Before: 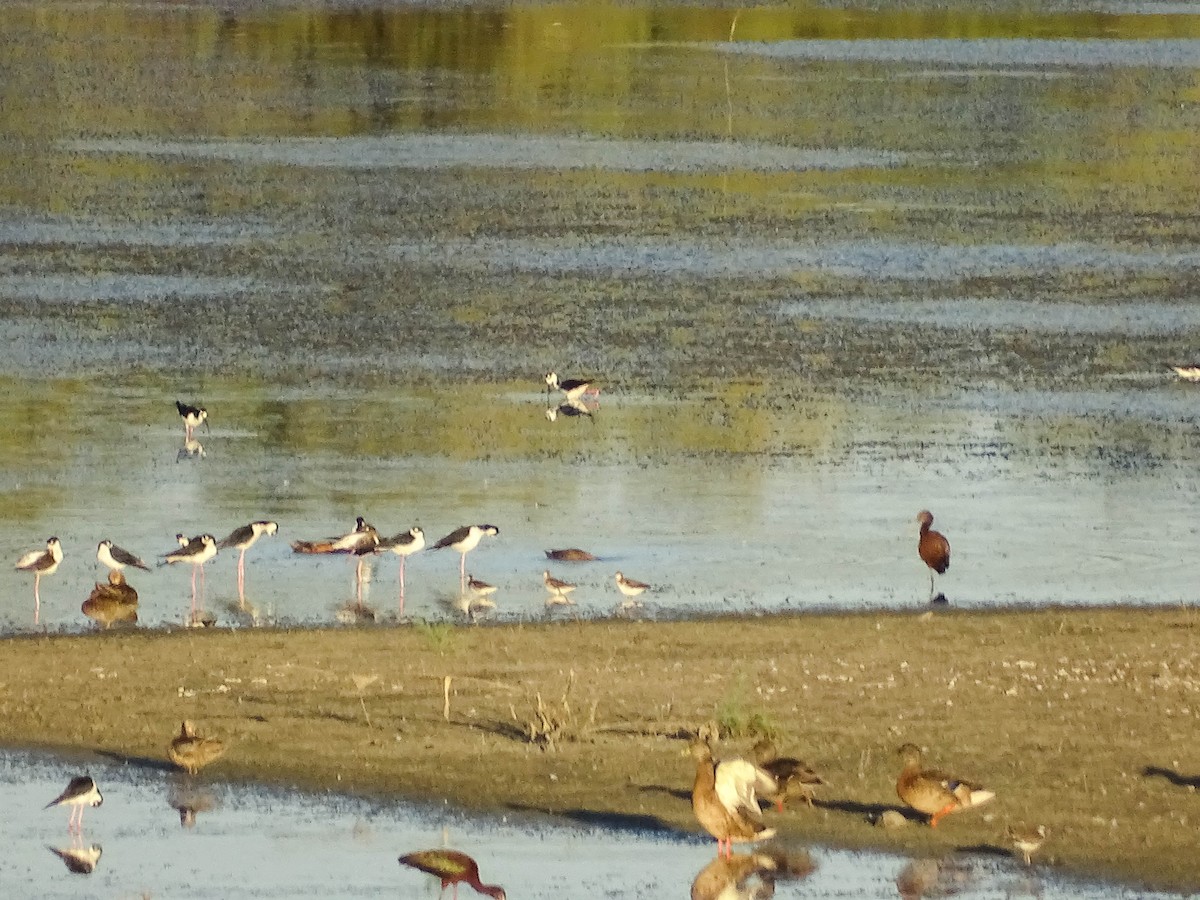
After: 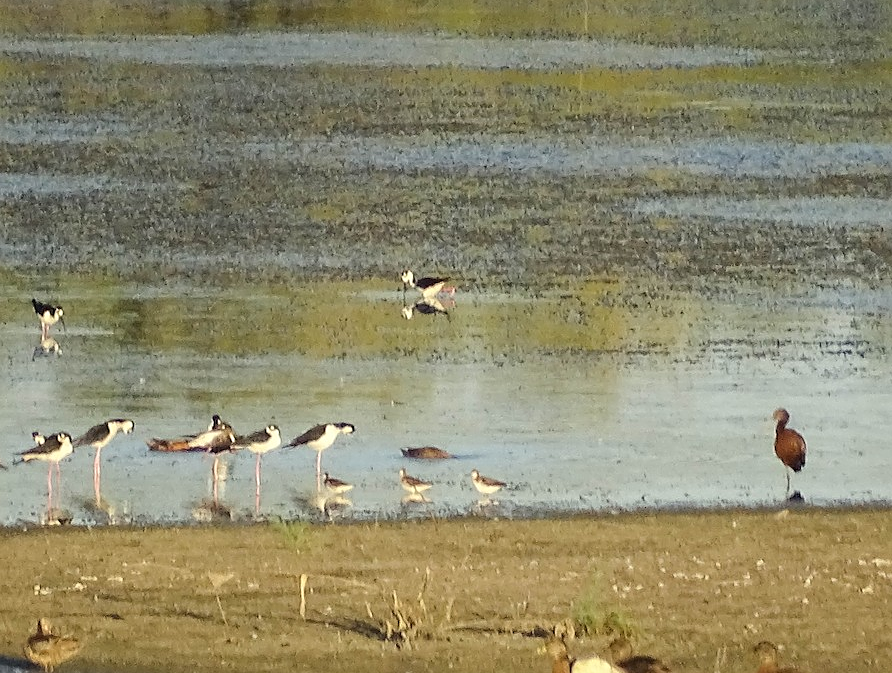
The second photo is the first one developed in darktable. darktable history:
crop and rotate: left 12.08%, top 11.385%, right 13.507%, bottom 13.792%
sharpen: amount 0.497
